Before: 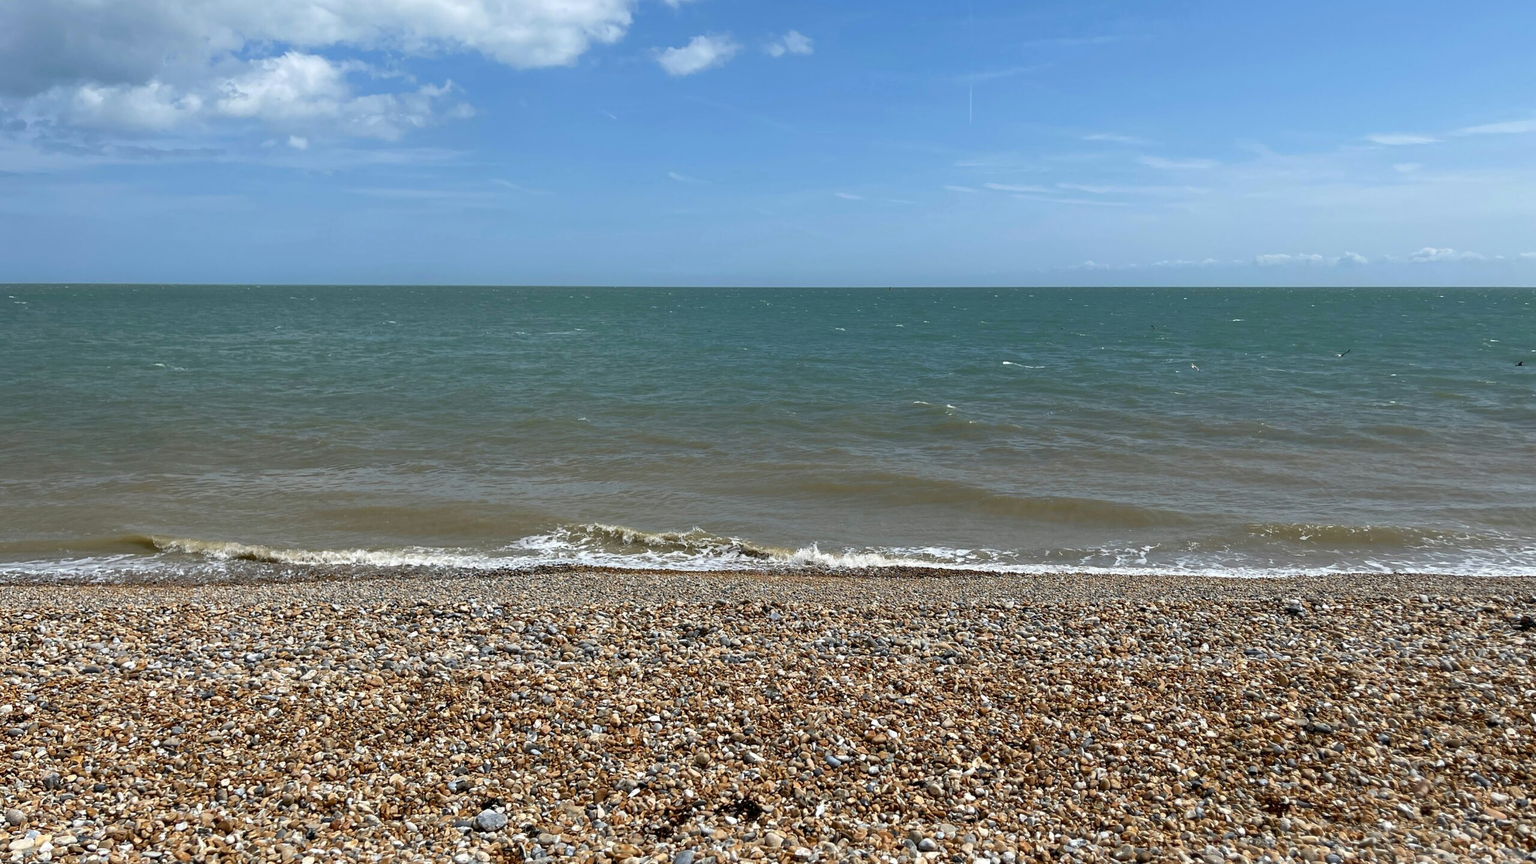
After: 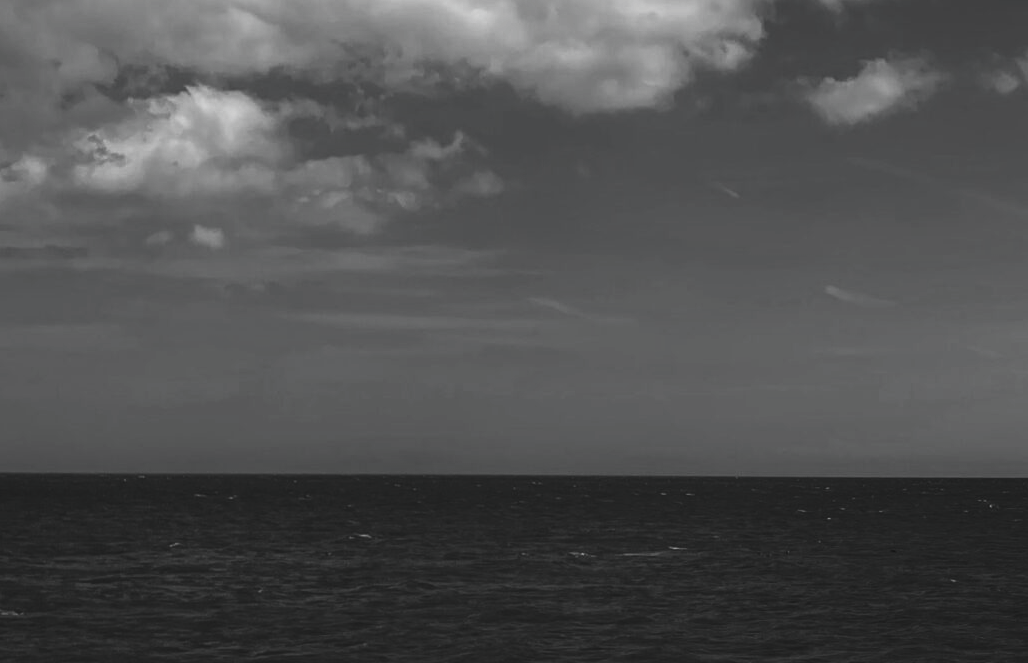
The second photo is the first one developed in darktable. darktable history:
contrast brightness saturation: contrast -0.032, brightness -0.608, saturation -0.982
crop and rotate: left 11.29%, top 0.072%, right 48.542%, bottom 53.869%
